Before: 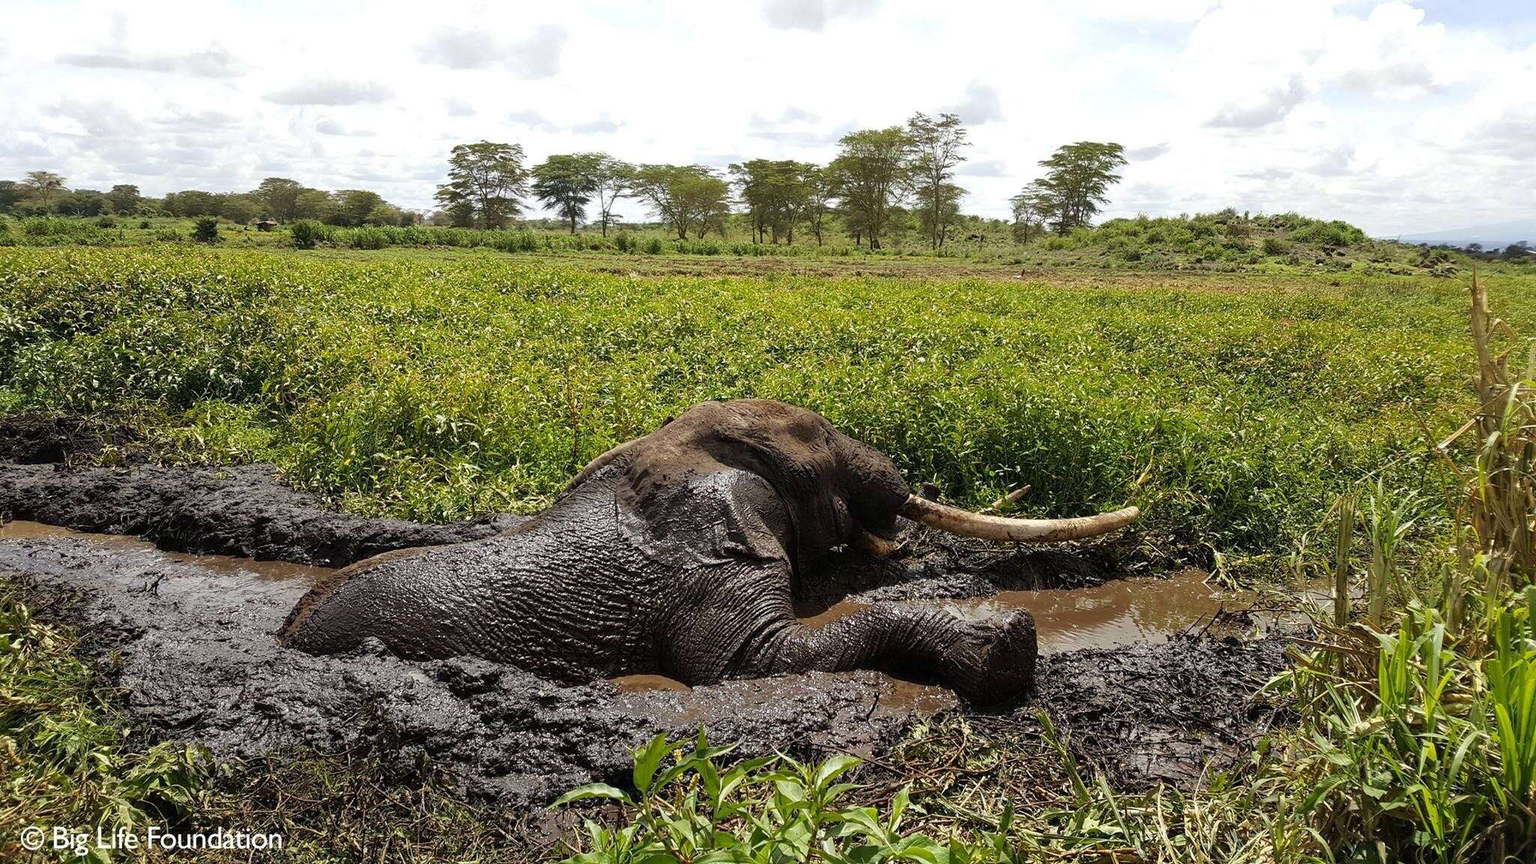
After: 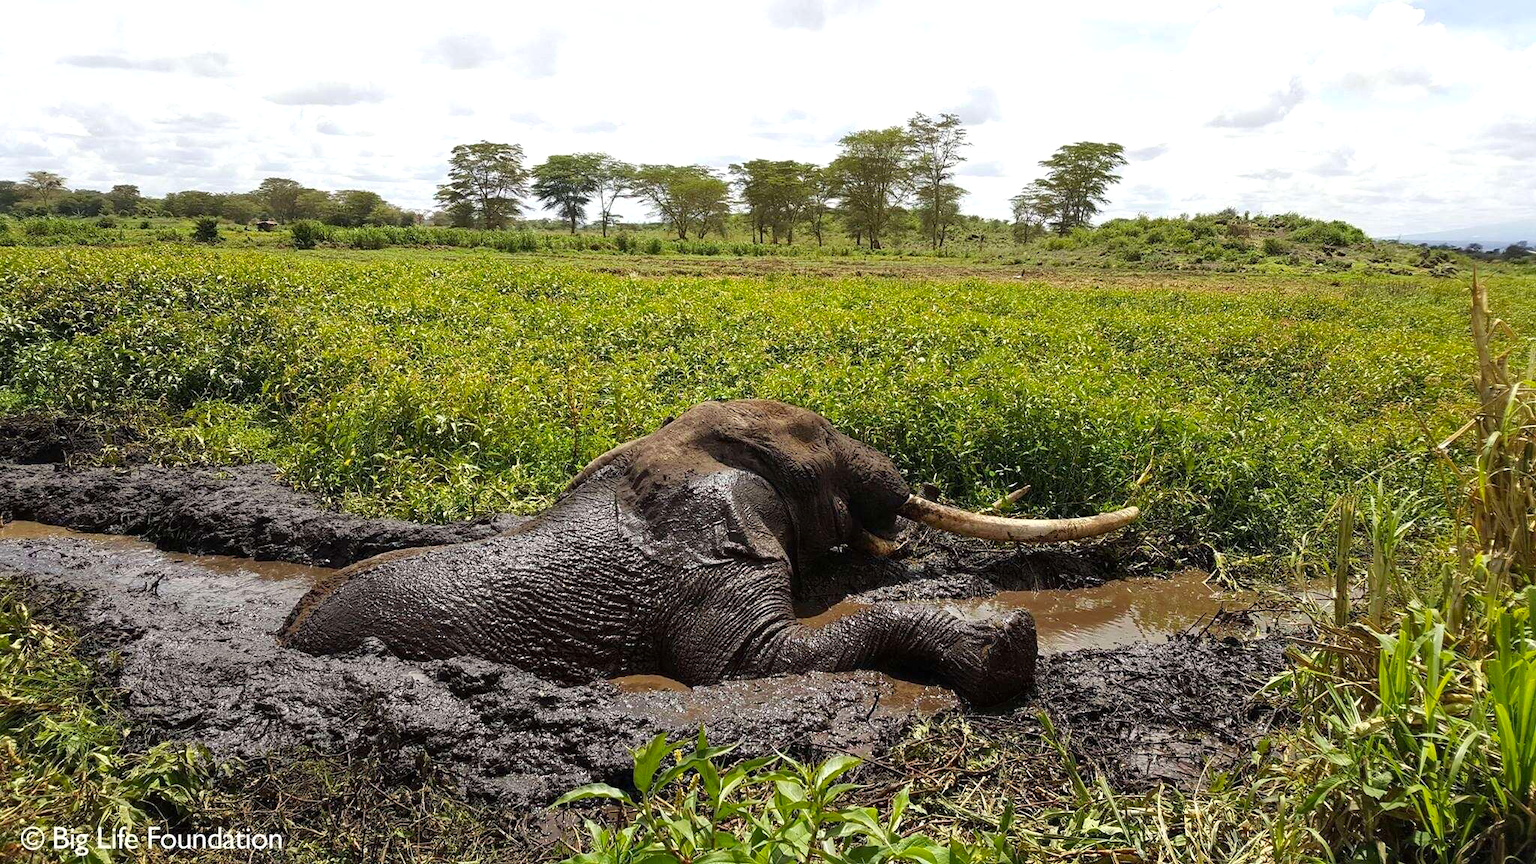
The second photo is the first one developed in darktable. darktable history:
exposure: exposure 0.123 EV, compensate exposure bias true, compensate highlight preservation false
color balance rgb: linear chroma grading › global chroma 8.782%, perceptual saturation grading › global saturation 0.599%, global vibrance 9.335%
